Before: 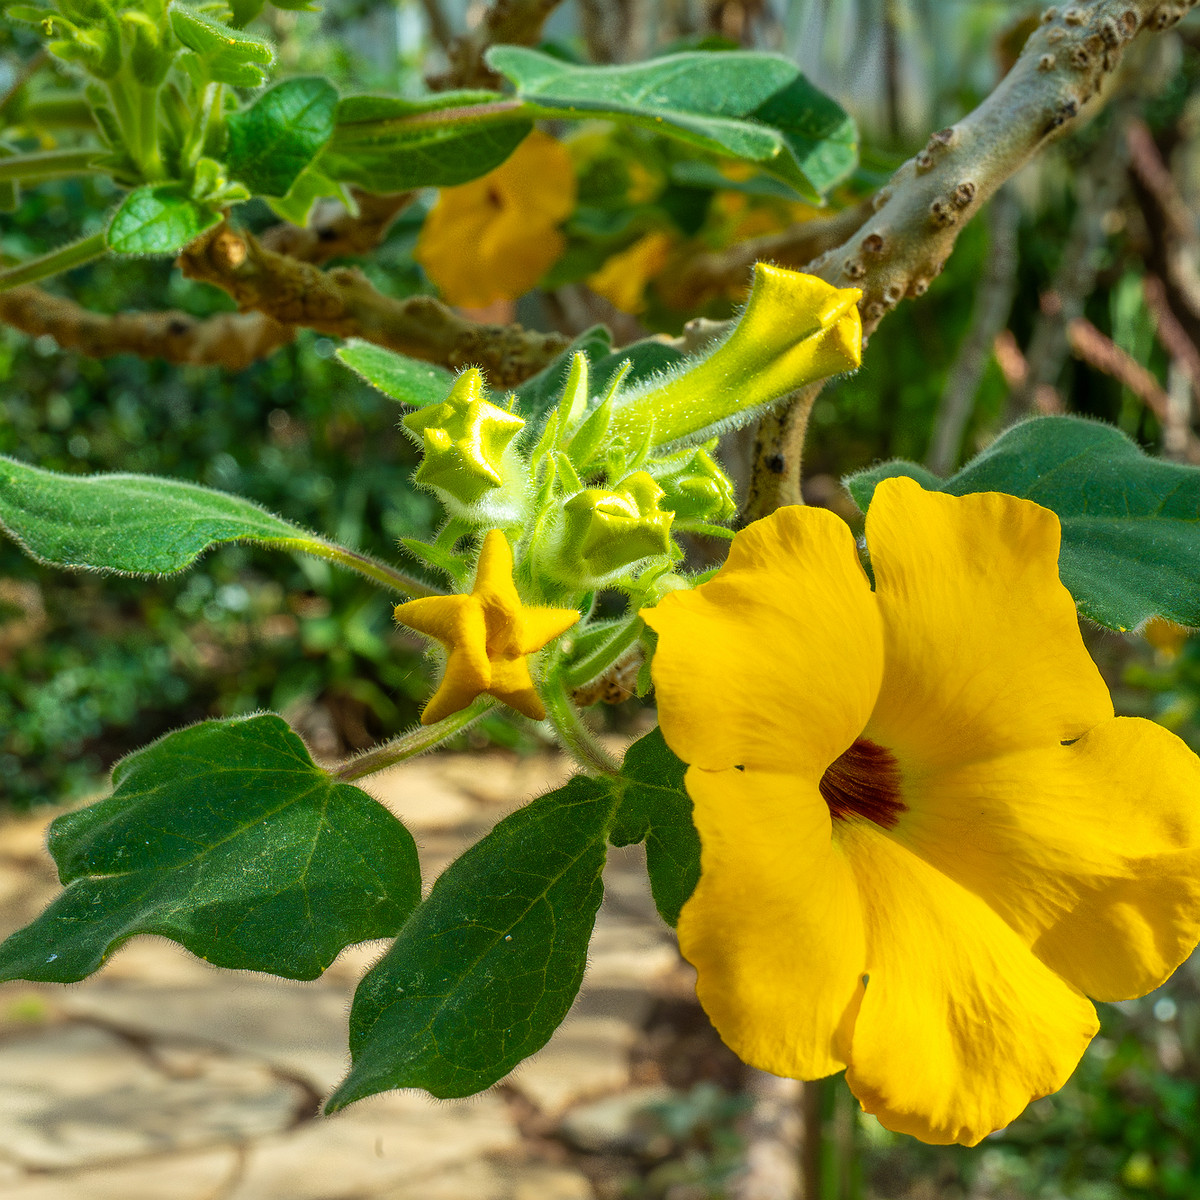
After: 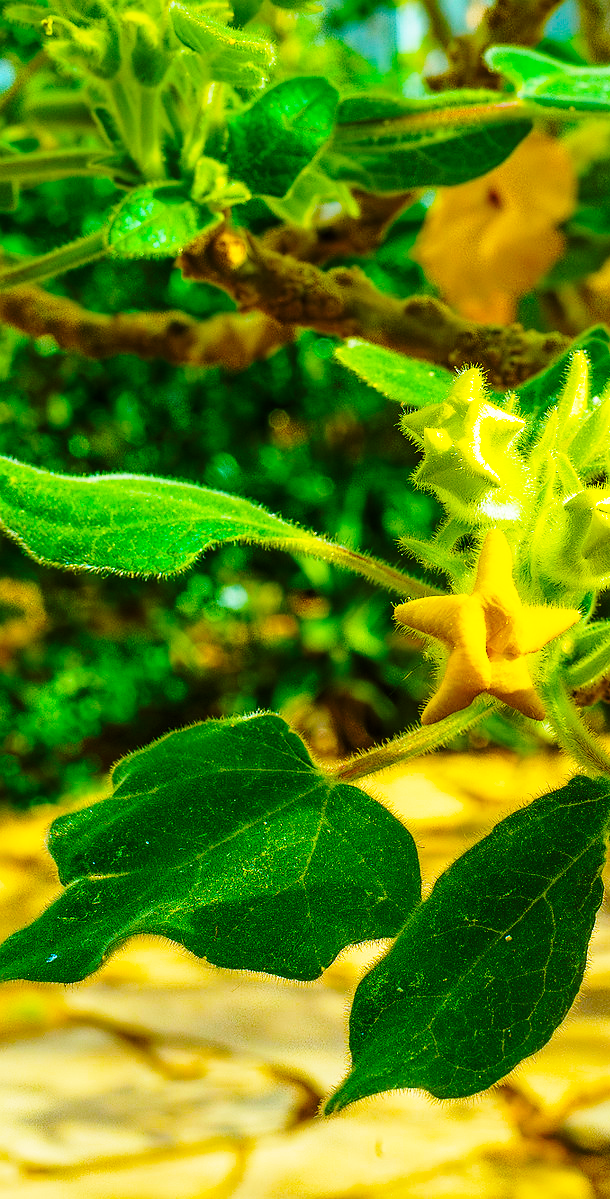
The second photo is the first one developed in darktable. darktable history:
base curve: curves: ch0 [(0, 0) (0.028, 0.03) (0.121, 0.232) (0.46, 0.748) (0.859, 0.968) (1, 1)], preserve colors none
sharpen: radius 0.992, threshold 1.127
color balance rgb: shadows lift › luminance -19.929%, linear chroma grading › global chroma 9.86%, perceptual saturation grading › global saturation 37.142%, perceptual saturation grading › shadows 35.786%, global vibrance 50.139%
tone equalizer: smoothing diameter 2.14%, edges refinement/feathering 18.55, mask exposure compensation -1.57 EV, filter diffusion 5
crop and rotate: left 0.047%, top 0%, right 49.111%
